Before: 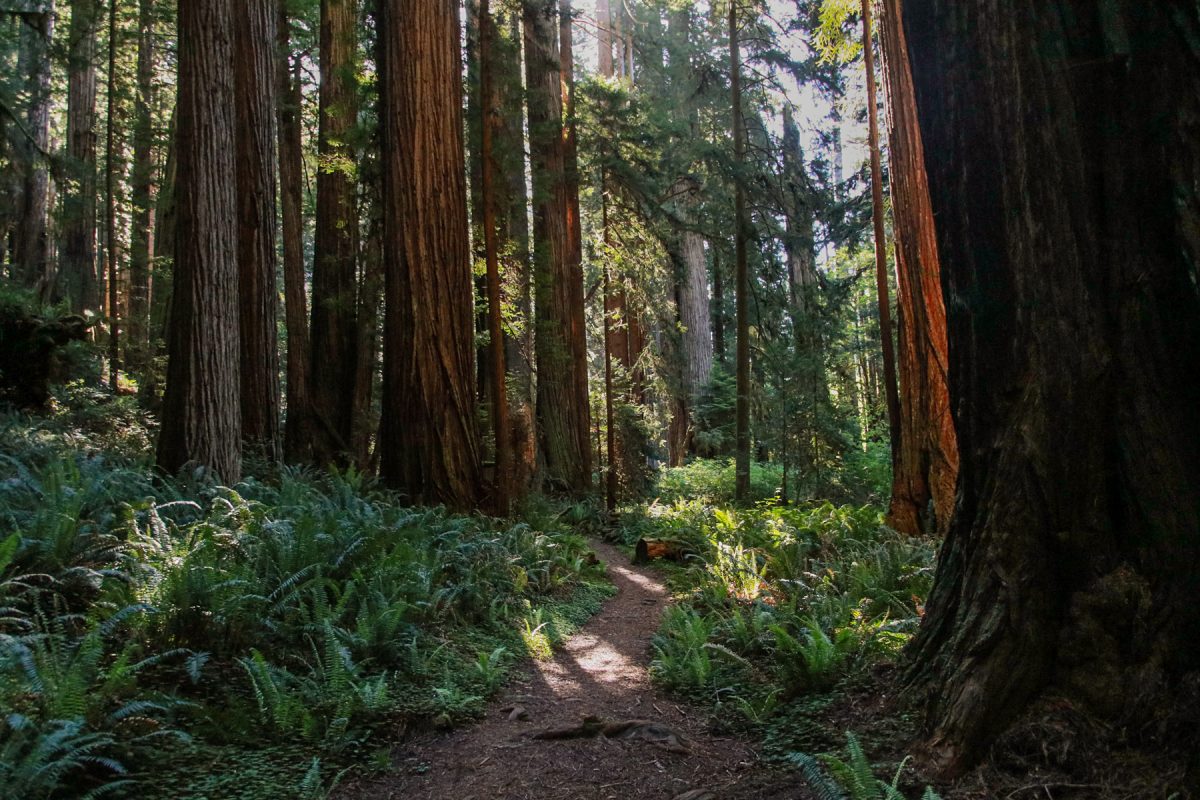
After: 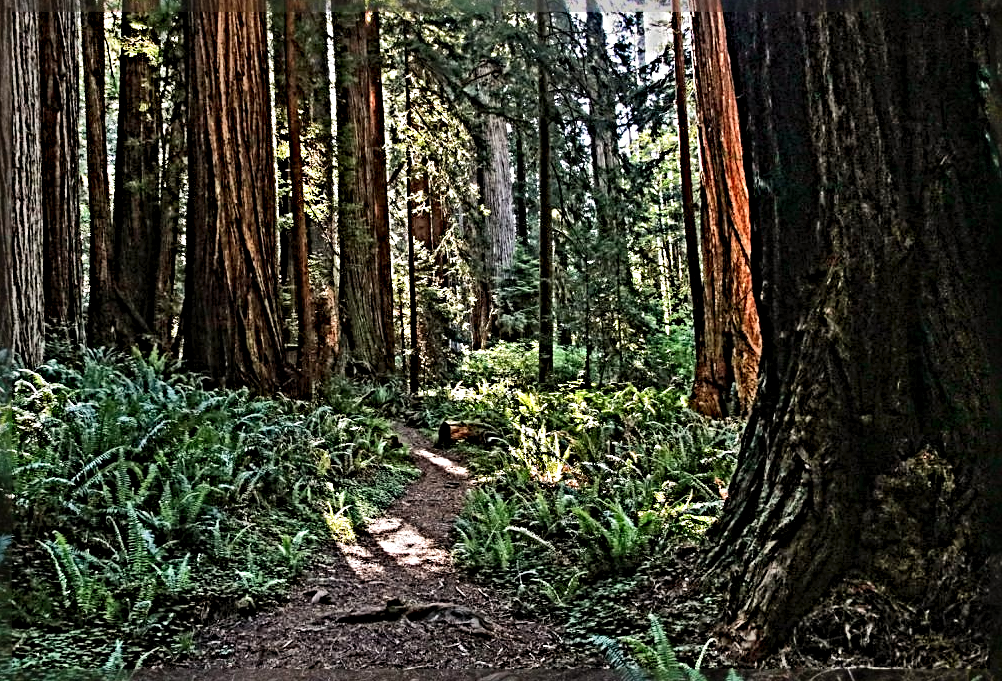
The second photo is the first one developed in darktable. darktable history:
shadows and highlights: low approximation 0.01, soften with gaussian
sharpen: radius 6.281, amount 1.811, threshold 0.221
crop: left 16.458%, top 14.7%
